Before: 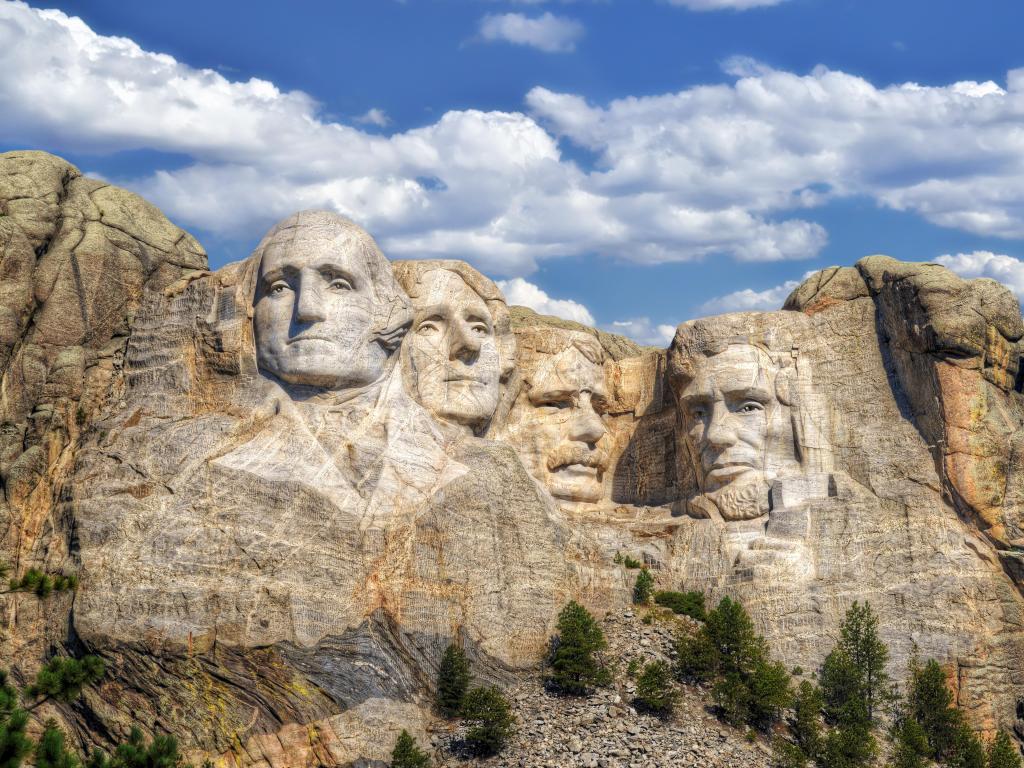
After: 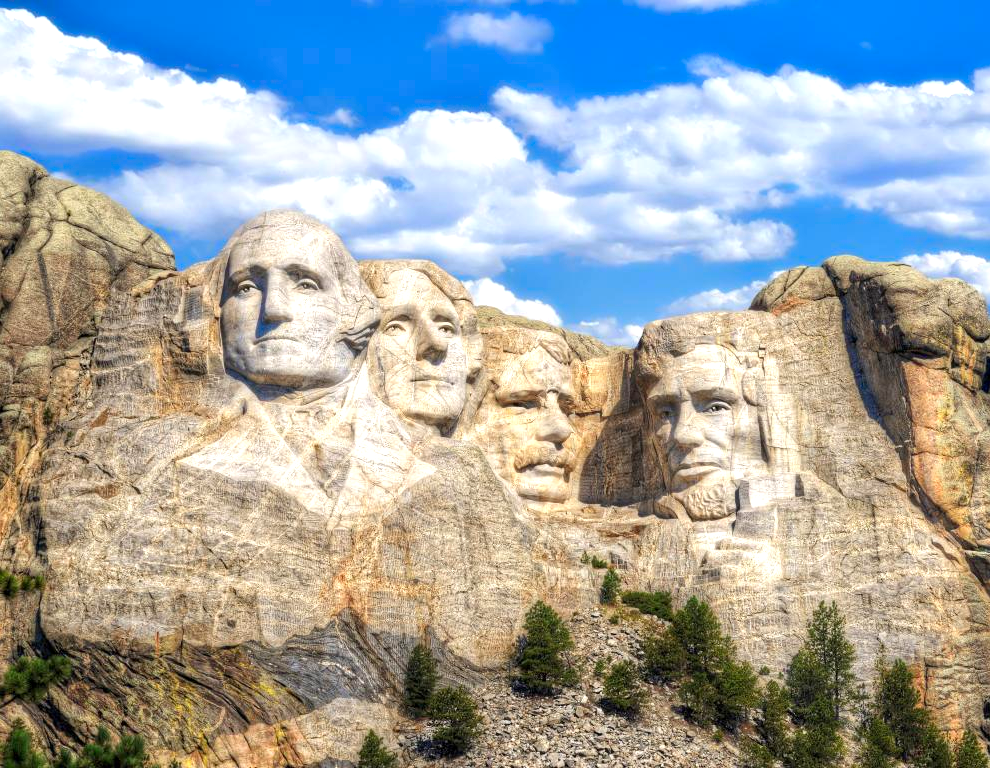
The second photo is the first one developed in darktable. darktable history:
color zones: curves: ch1 [(0.25, 0.5) (0.747, 0.71)]
crop and rotate: left 3.287%
exposure: black level correction 0.001, exposure 0.499 EV, compensate highlight preservation false
